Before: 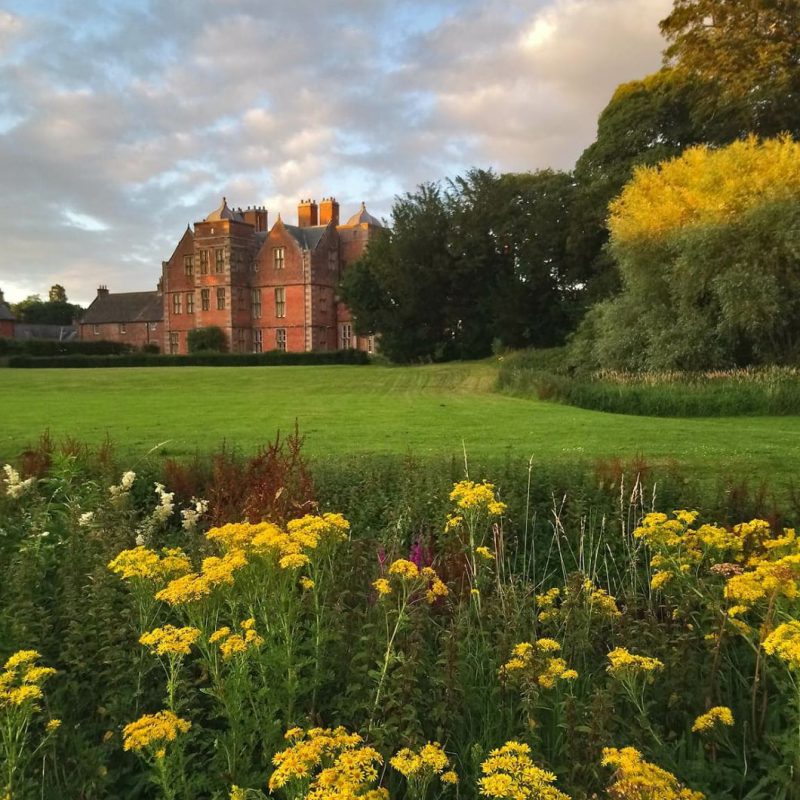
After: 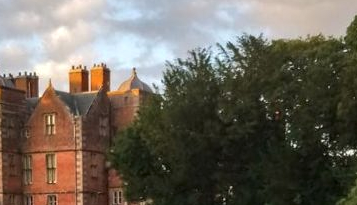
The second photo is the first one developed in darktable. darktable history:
color correction: highlights a* 0.027, highlights b* -0.605
local contrast: detail 130%
crop: left 28.64%, top 16.796%, right 26.723%, bottom 57.56%
tone equalizer: edges refinement/feathering 500, mask exposure compensation -1.57 EV, preserve details guided filter
